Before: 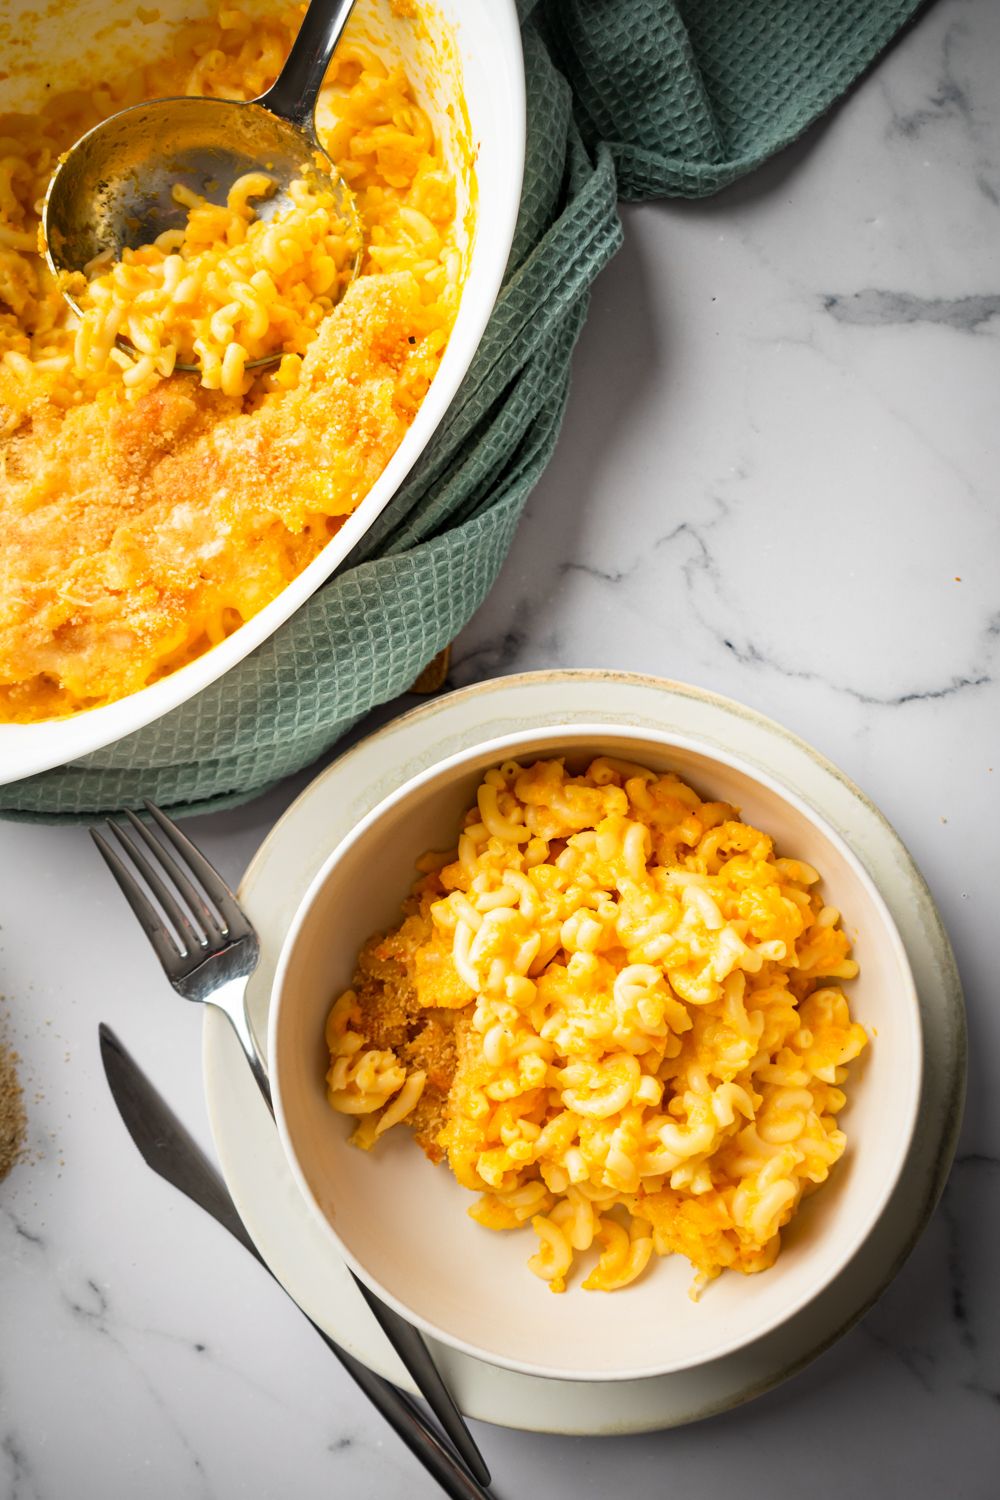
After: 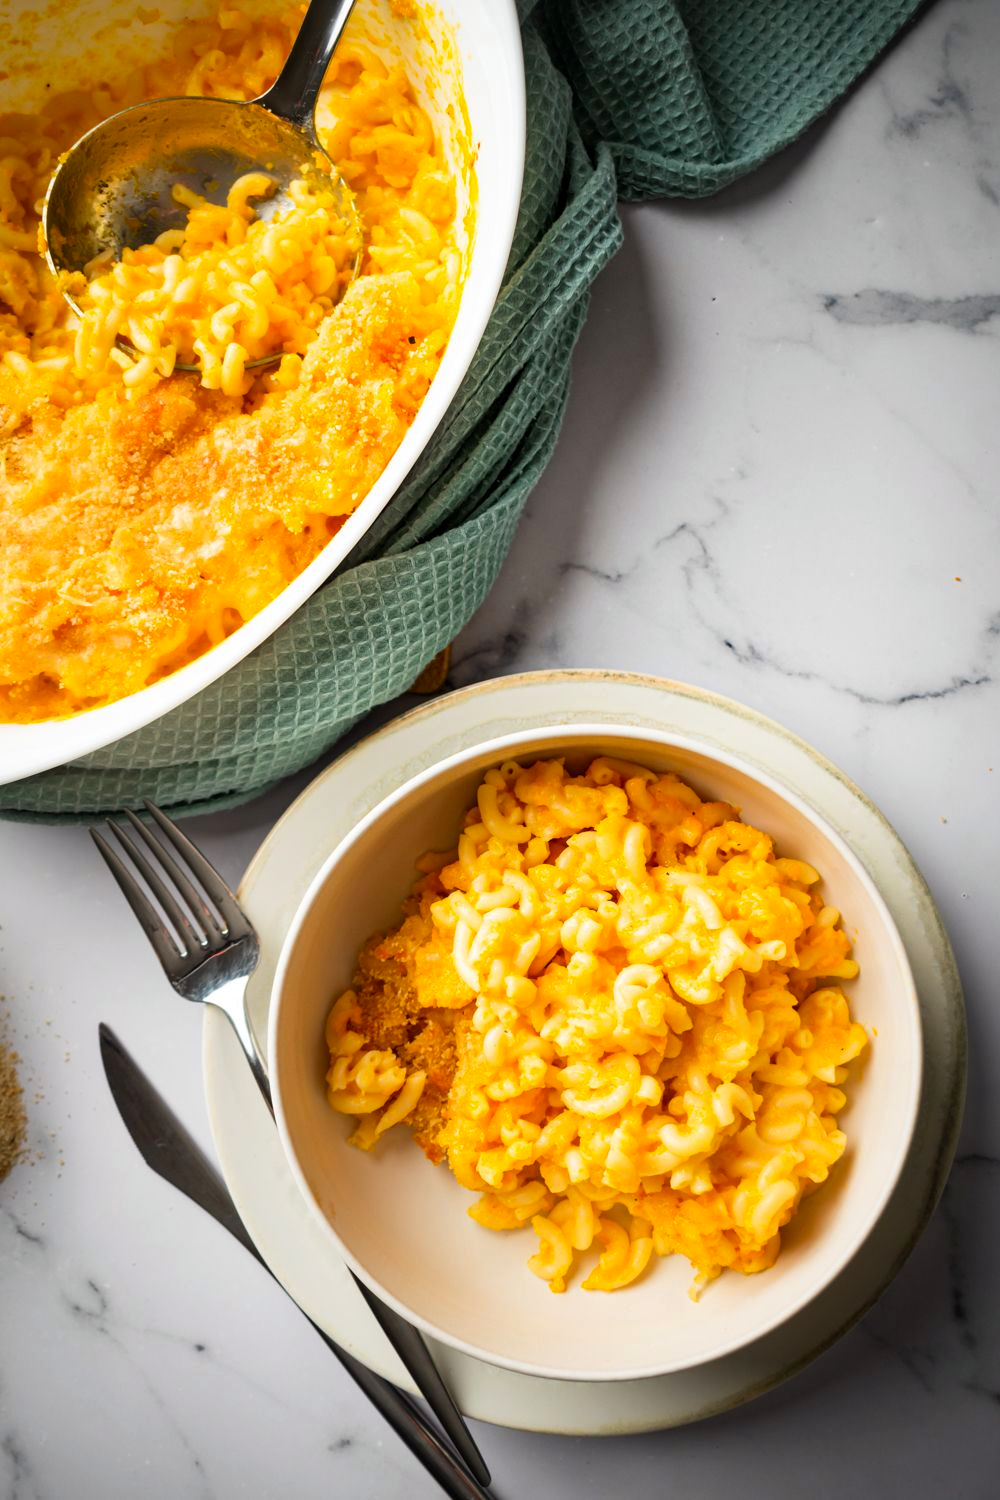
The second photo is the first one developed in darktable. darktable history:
contrast brightness saturation: saturation 0.13
haze removal: on, module defaults
